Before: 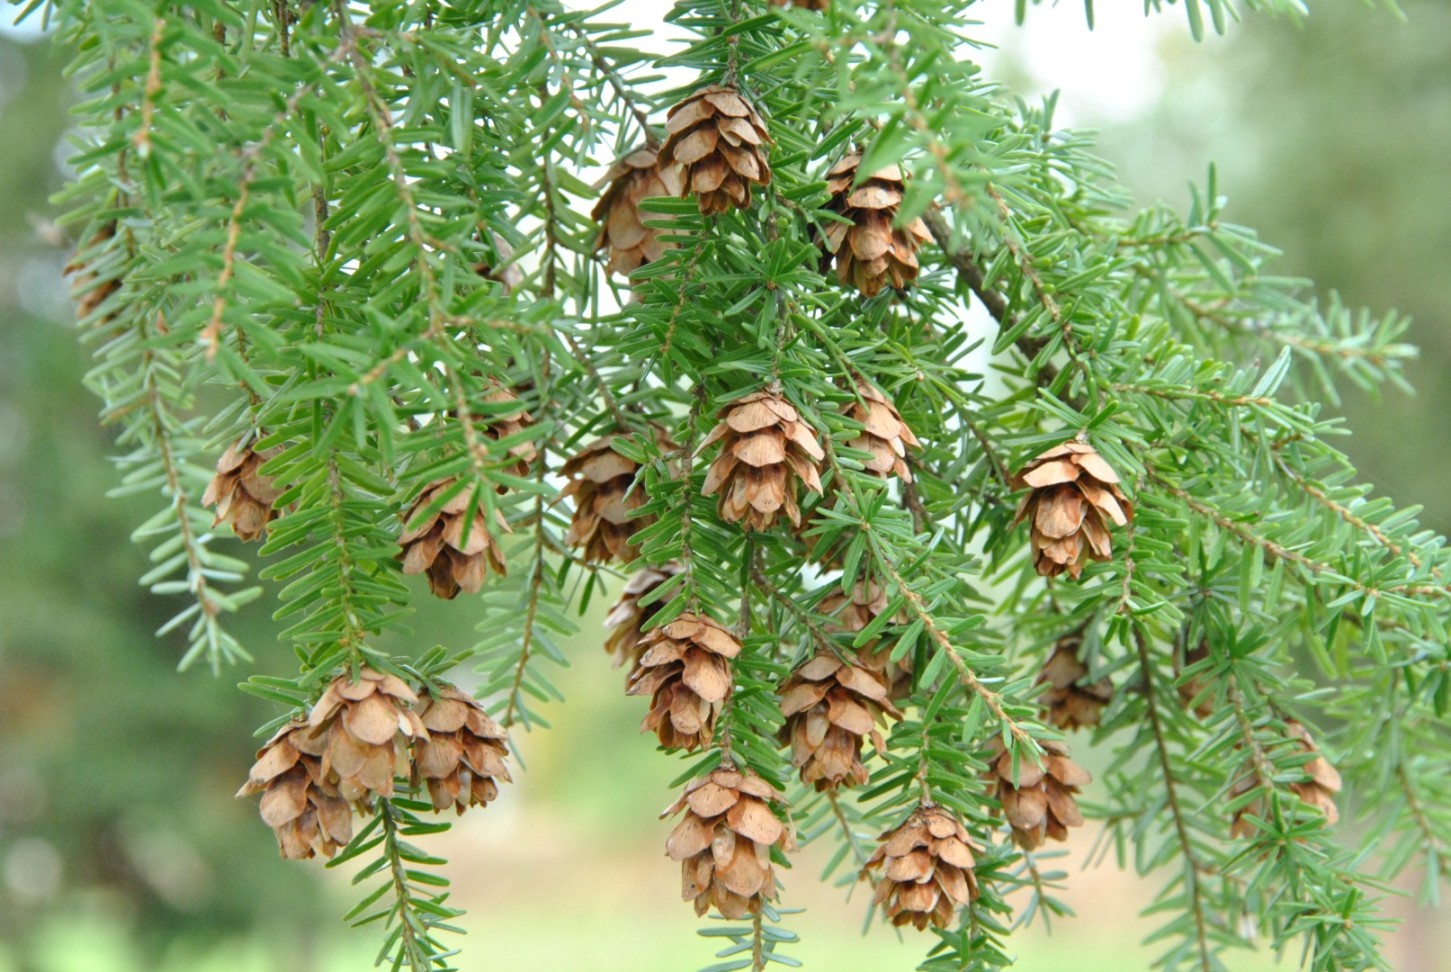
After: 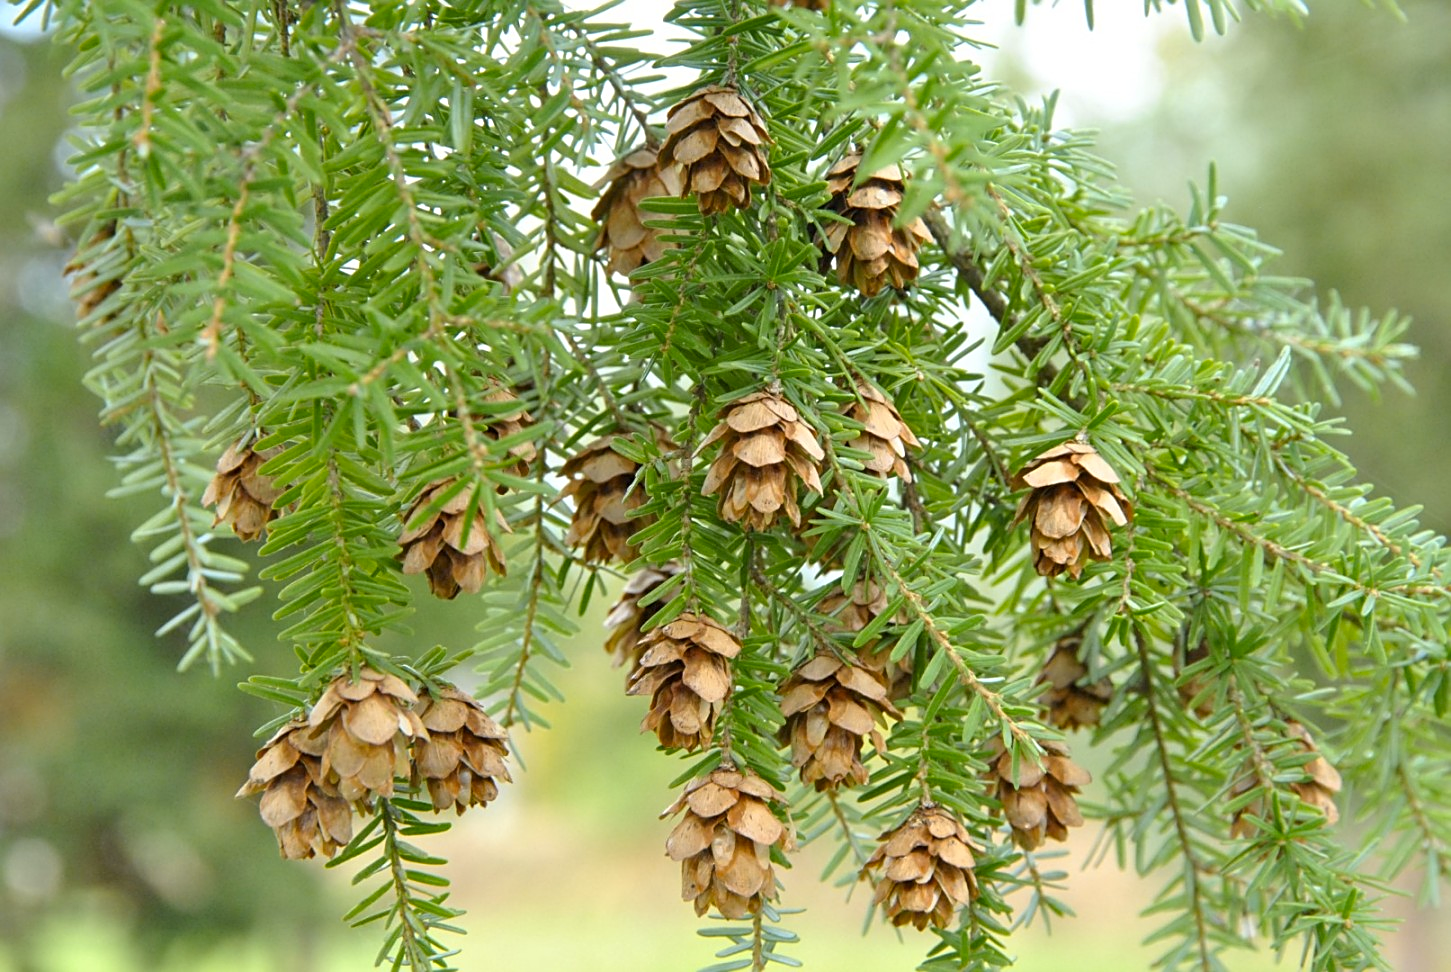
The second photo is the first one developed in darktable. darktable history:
color contrast: green-magenta contrast 0.85, blue-yellow contrast 1.25, unbound 0
sharpen: on, module defaults
